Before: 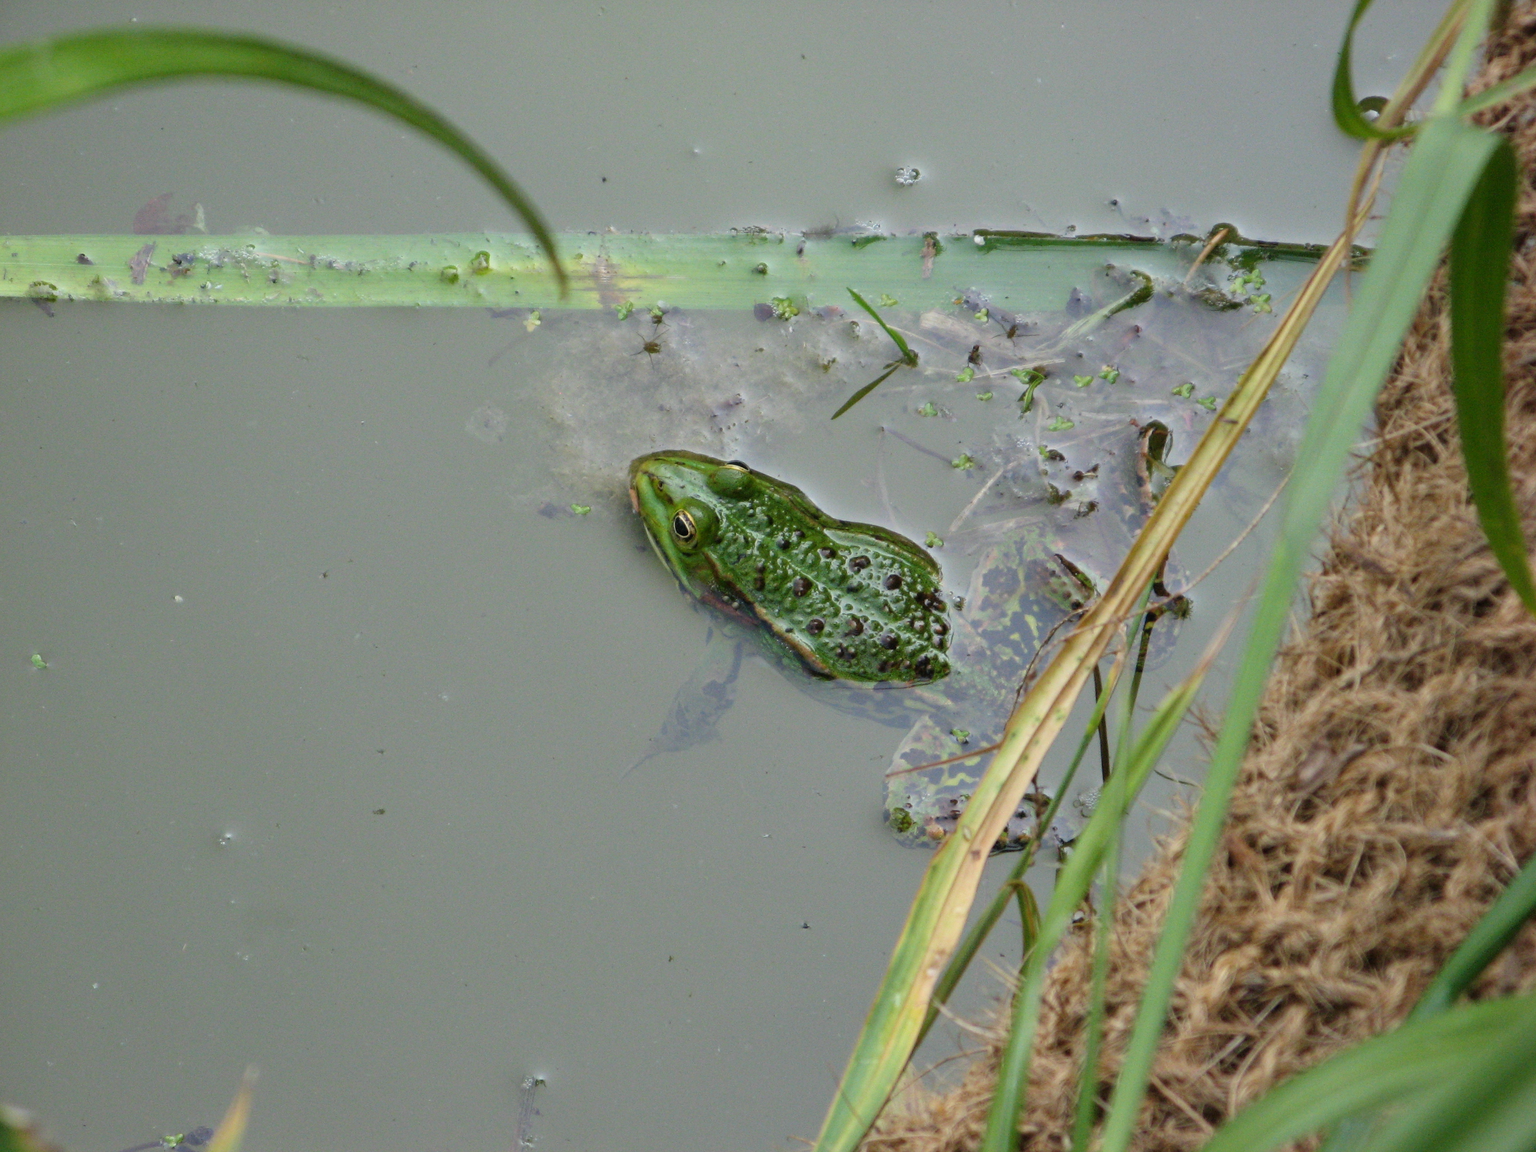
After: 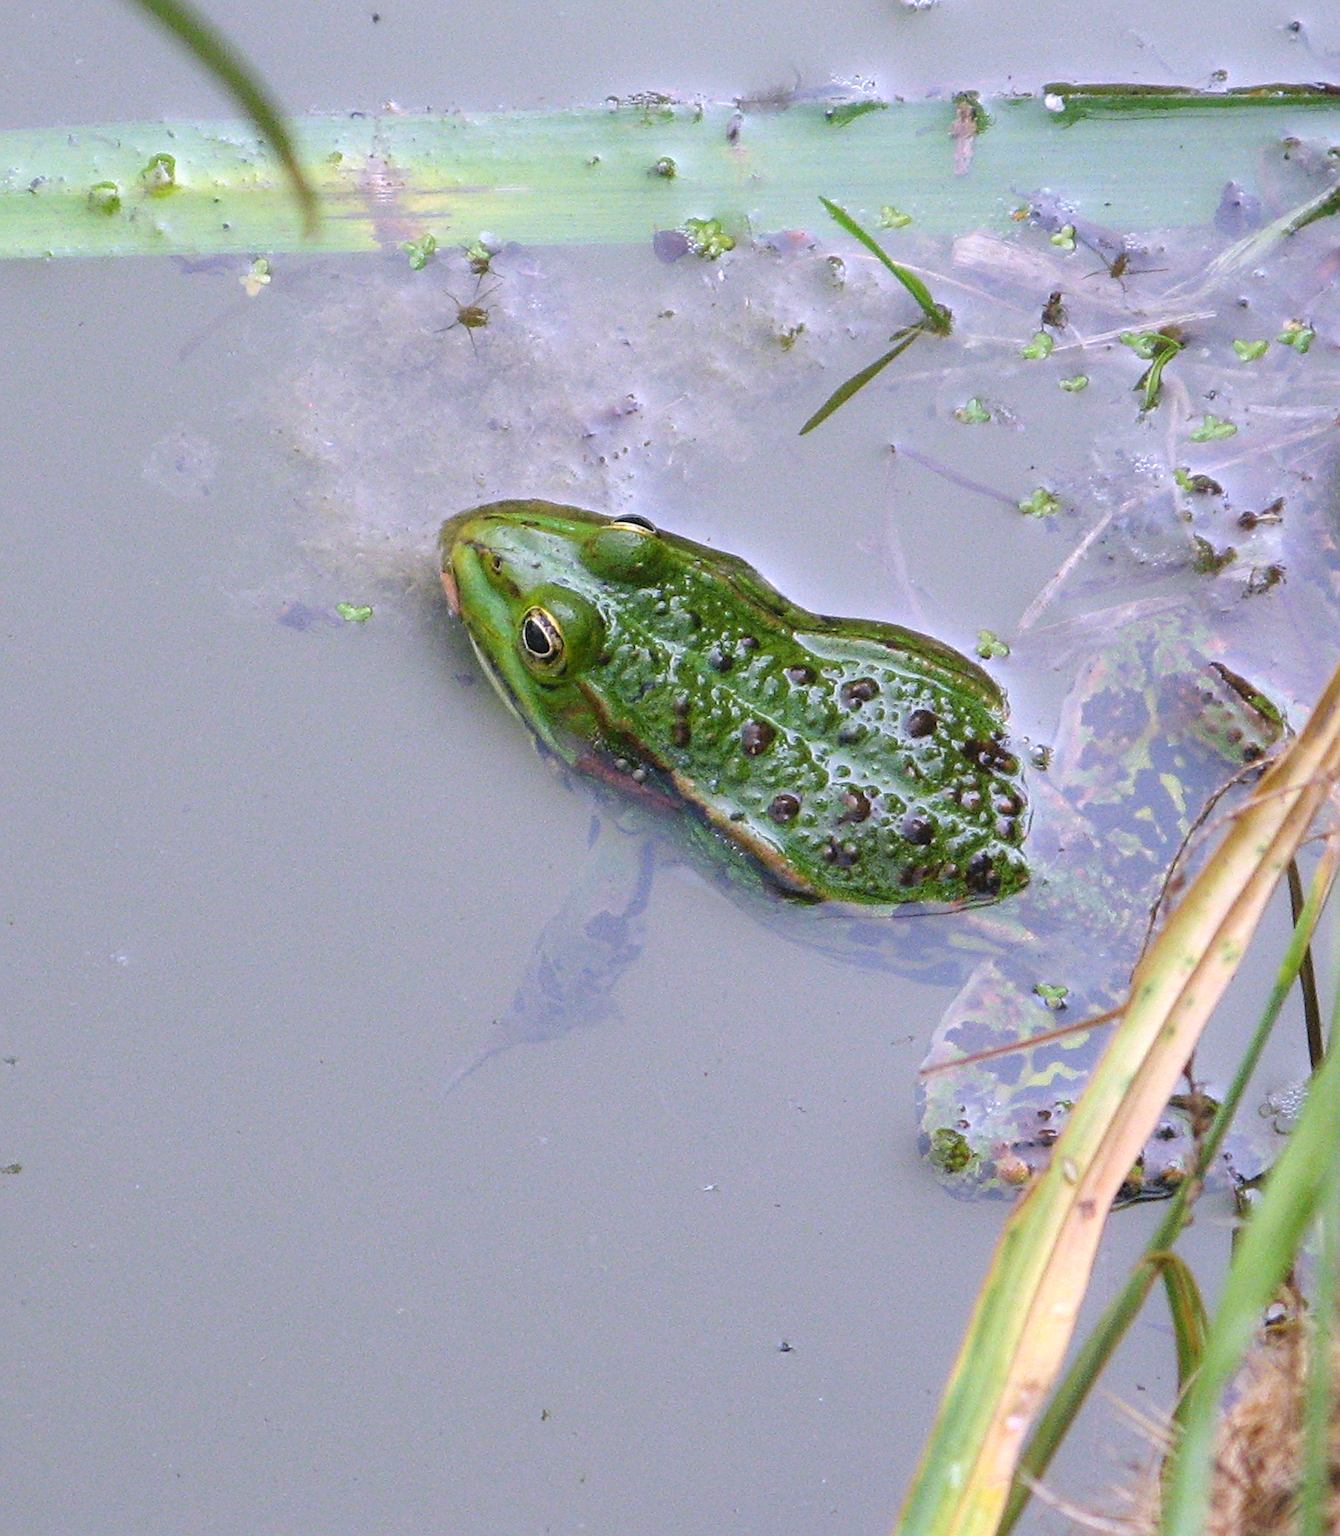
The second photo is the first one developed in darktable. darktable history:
white balance: red 1.042, blue 1.17
crop and rotate: angle 0.02°, left 24.353%, top 13.219%, right 26.156%, bottom 8.224%
exposure: black level correction 0.001, exposure 0.5 EV, compensate exposure bias true, compensate highlight preservation false
contrast equalizer: y [[0.5, 0.486, 0.447, 0.446, 0.489, 0.5], [0.5 ×6], [0.5 ×6], [0 ×6], [0 ×6]]
rotate and perspective: rotation -2°, crop left 0.022, crop right 0.978, crop top 0.049, crop bottom 0.951
sharpen: on, module defaults
